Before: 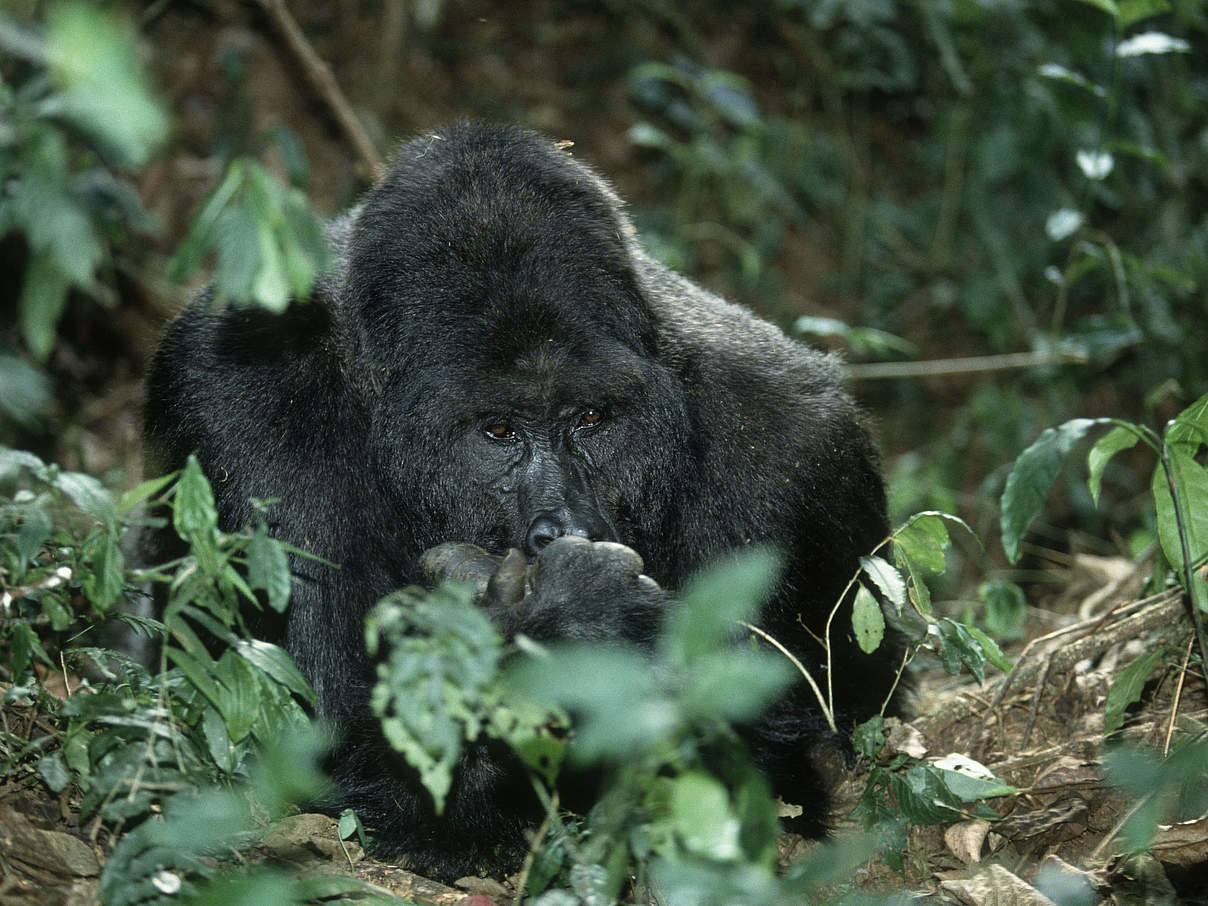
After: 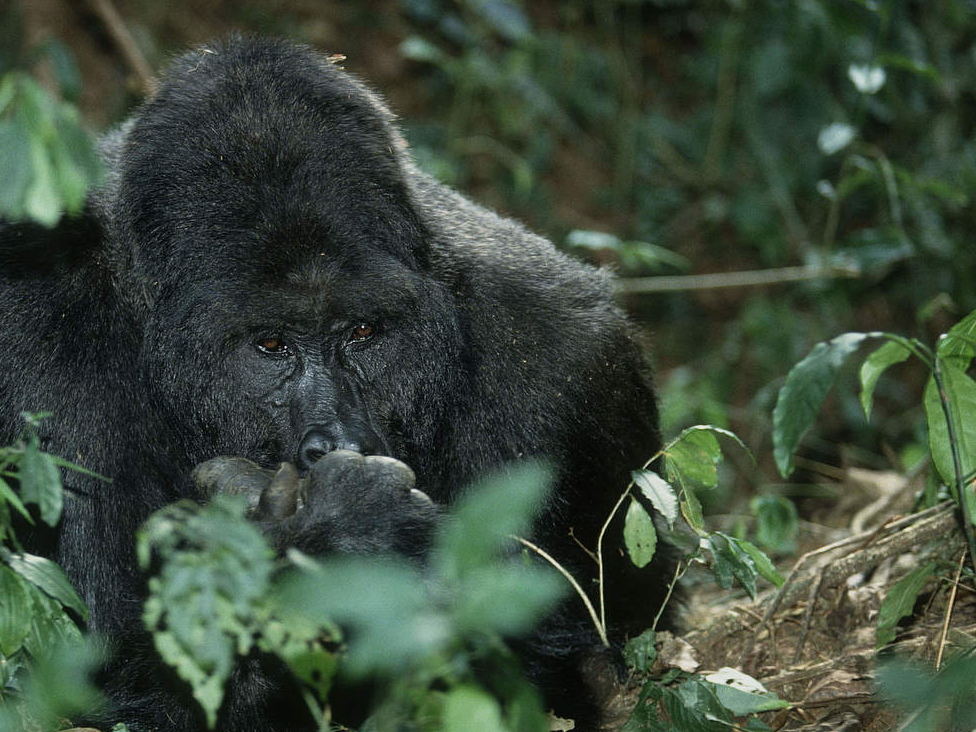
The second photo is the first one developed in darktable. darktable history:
shadows and highlights: radius 122.24, shadows 21.6, white point adjustment -9.69, highlights -15.58, soften with gaussian
crop: left 18.875%, top 9.554%, bottom 9.594%
